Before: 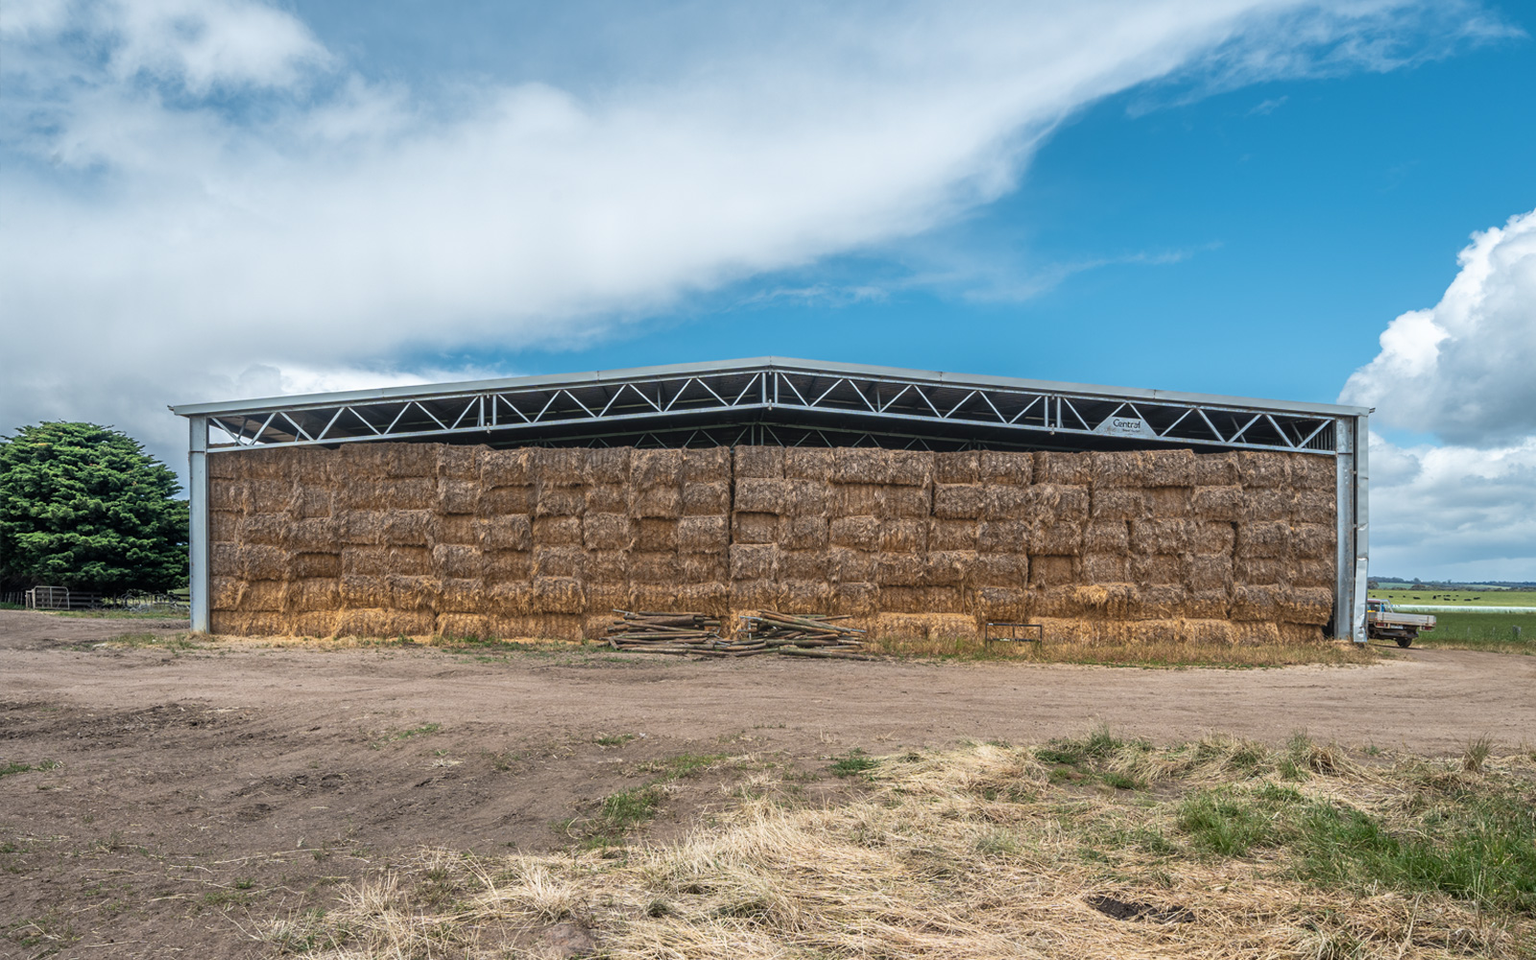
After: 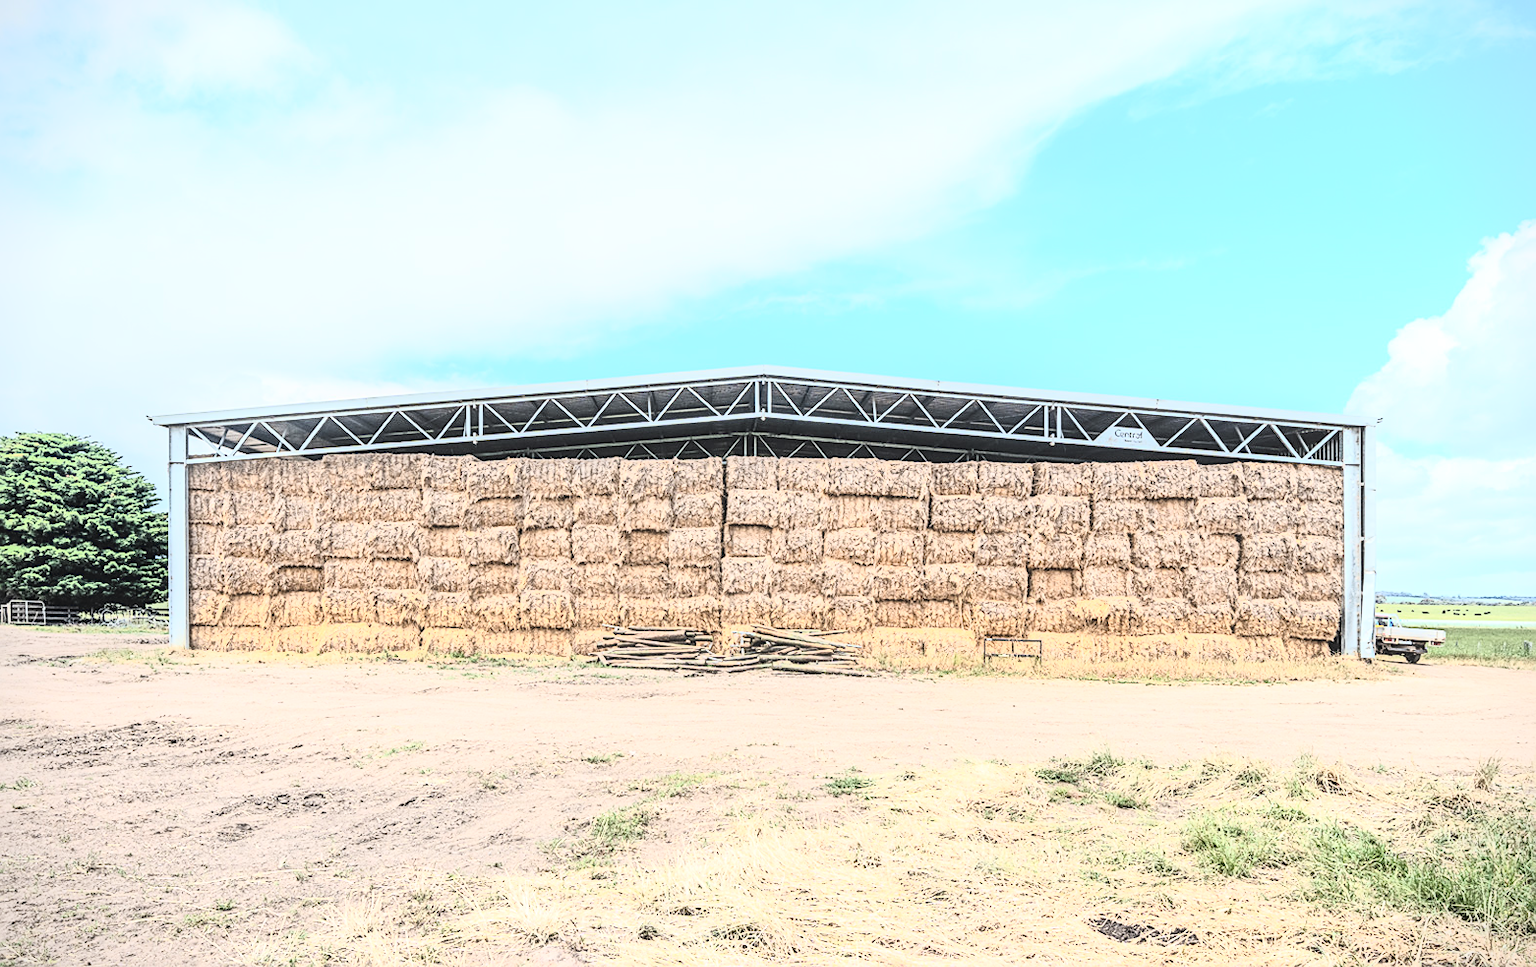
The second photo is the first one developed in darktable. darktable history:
tone curve: curves: ch0 [(0, 0.023) (0.104, 0.058) (0.21, 0.162) (0.469, 0.524) (0.579, 0.65) (0.725, 0.8) (0.858, 0.903) (1, 0.974)]; ch1 [(0, 0) (0.414, 0.395) (0.447, 0.447) (0.502, 0.501) (0.521, 0.512) (0.566, 0.566) (0.618, 0.61) (0.654, 0.642) (1, 1)]; ch2 [(0, 0) (0.369, 0.388) (0.437, 0.453) (0.492, 0.485) (0.524, 0.508) (0.553, 0.566) (0.583, 0.608) (1, 1)], color space Lab, linked channels, preserve colors none
sharpen: on, module defaults
local contrast: on, module defaults
shadows and highlights: shadows 31.27, highlights 1.04, soften with gaussian
crop and rotate: left 1.671%, right 0.666%, bottom 1.595%
contrast brightness saturation: contrast 0.429, brightness 0.556, saturation -0.19
exposure: black level correction 0, exposure 0.948 EV, compensate exposure bias true, compensate highlight preservation false
vignetting: fall-off start 97.26%, fall-off radius 79.28%, width/height ratio 1.119
